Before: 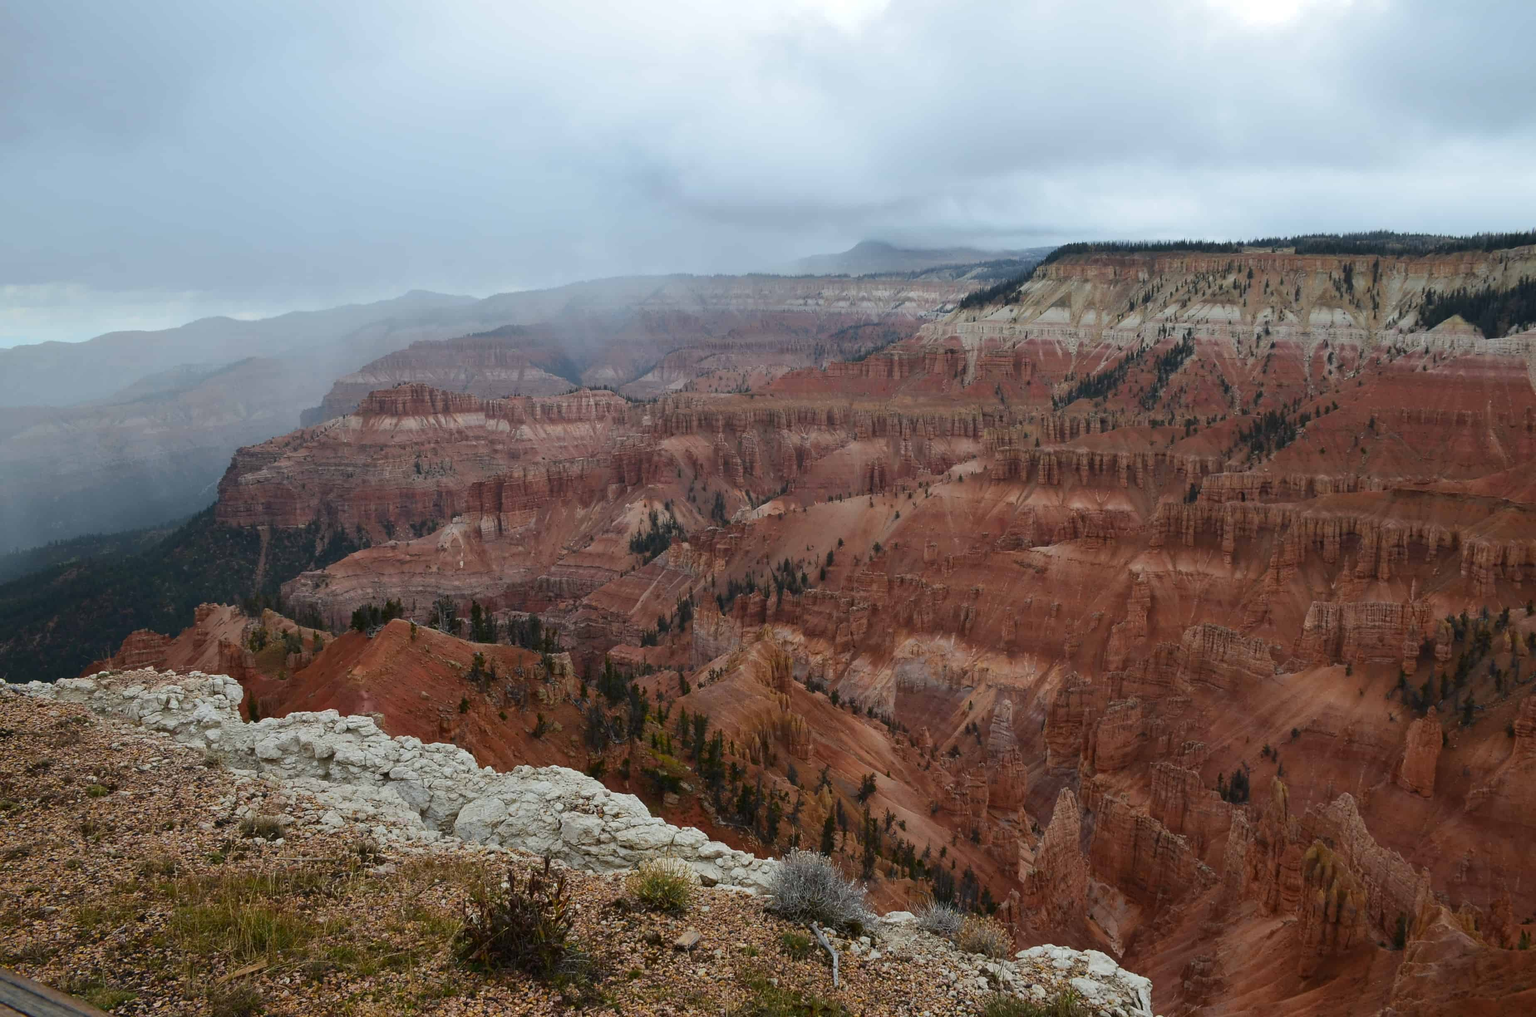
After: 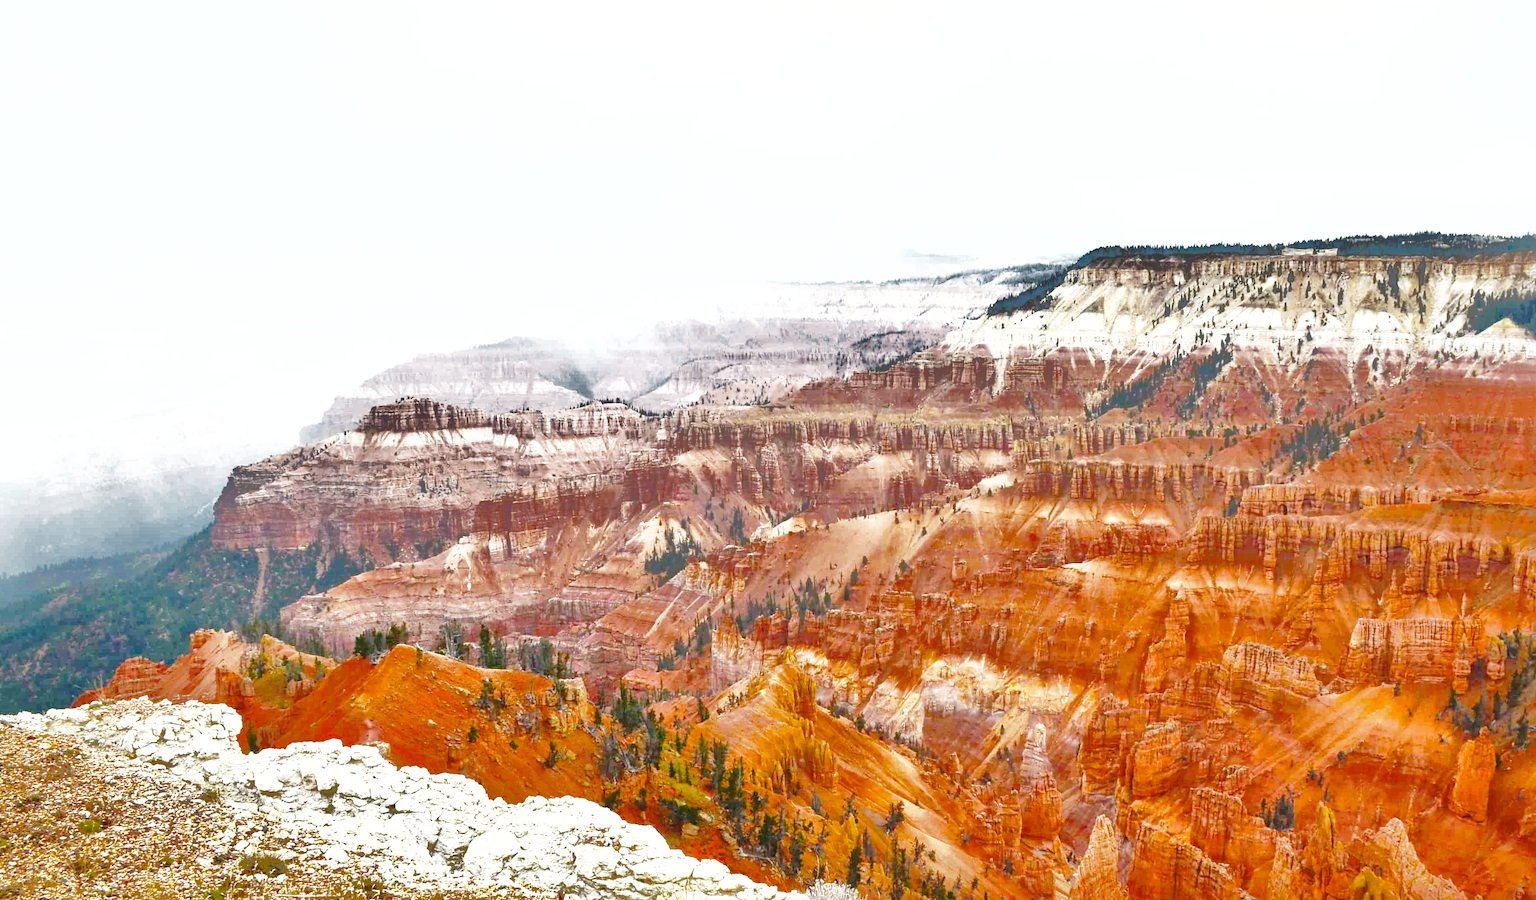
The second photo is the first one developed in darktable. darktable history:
color calibration: output colorfulness [0, 0.315, 0, 0], illuminant same as pipeline (D50), adaptation XYZ, x 0.347, y 0.357, temperature 5023.43 K
shadows and highlights: shadows 38.65, highlights -74.39, highlights color adjustment 0.657%
exposure: black level correction 0, exposure 1.747 EV, compensate highlight preservation false
color balance rgb: highlights gain › chroma 1.666%, highlights gain › hue 55.22°, perceptual saturation grading › global saturation 24.901%, perceptual brilliance grading › global brilliance 12.237%, saturation formula JzAzBz (2021)
crop and rotate: angle 0.45°, left 0.306%, right 2.861%, bottom 14.237%
base curve: curves: ch0 [(0, 0) (0.032, 0.037) (0.105, 0.228) (0.435, 0.76) (0.856, 0.983) (1, 1)], preserve colors none
contrast brightness saturation: saturation -0.153
